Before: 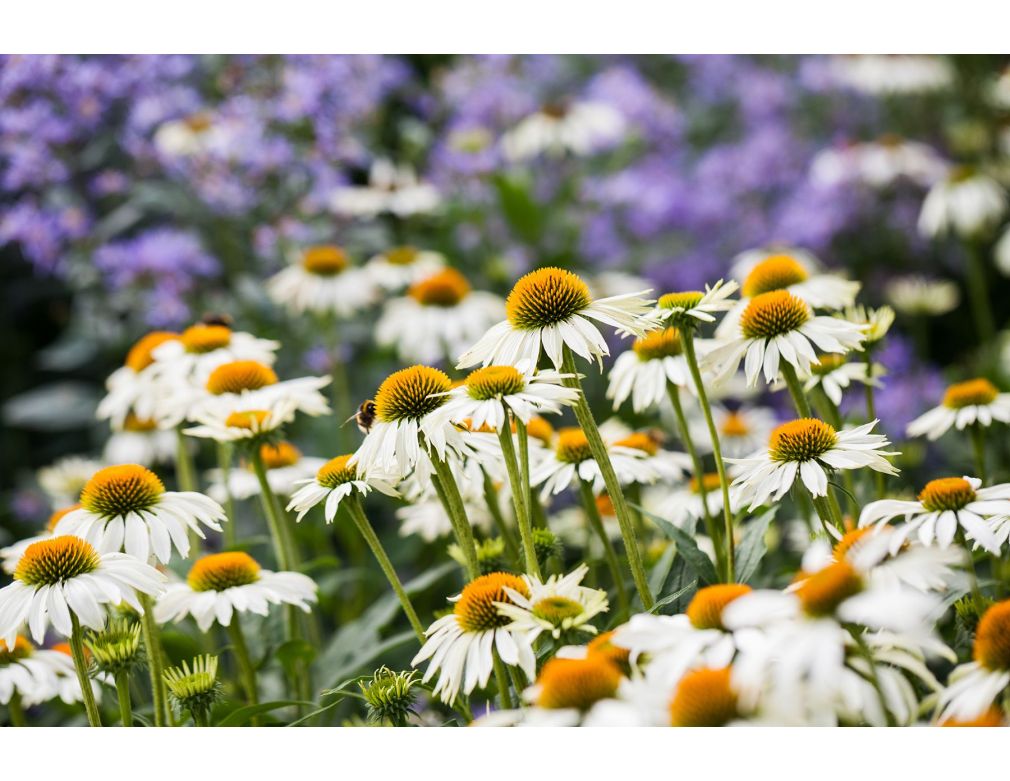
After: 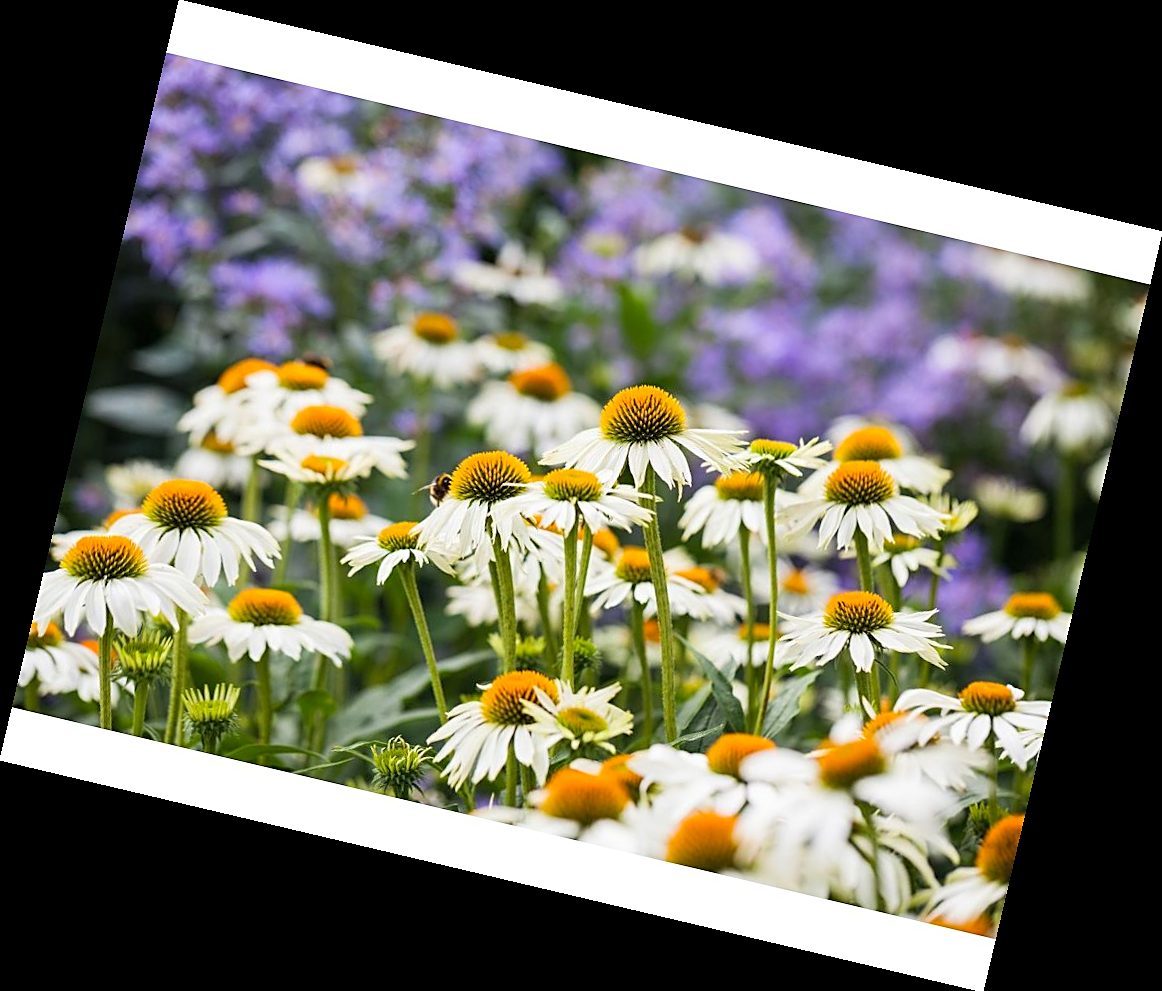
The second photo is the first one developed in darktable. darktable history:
contrast brightness saturation: contrast 0.03, brightness 0.06, saturation 0.13
sharpen: on, module defaults
rotate and perspective: rotation 13.27°, automatic cropping off
